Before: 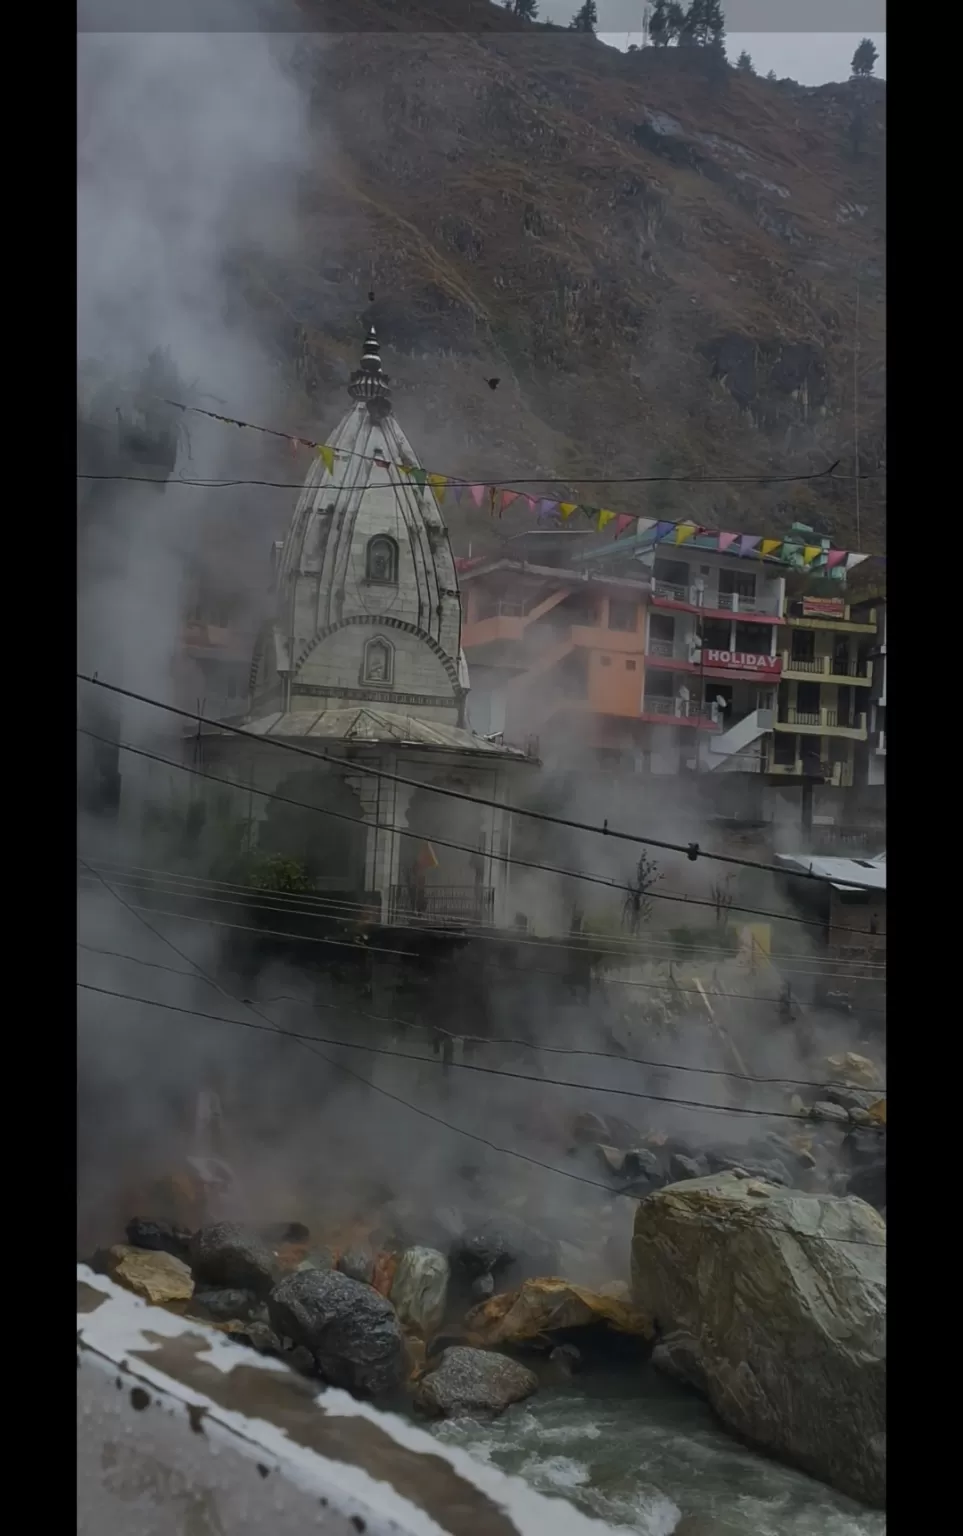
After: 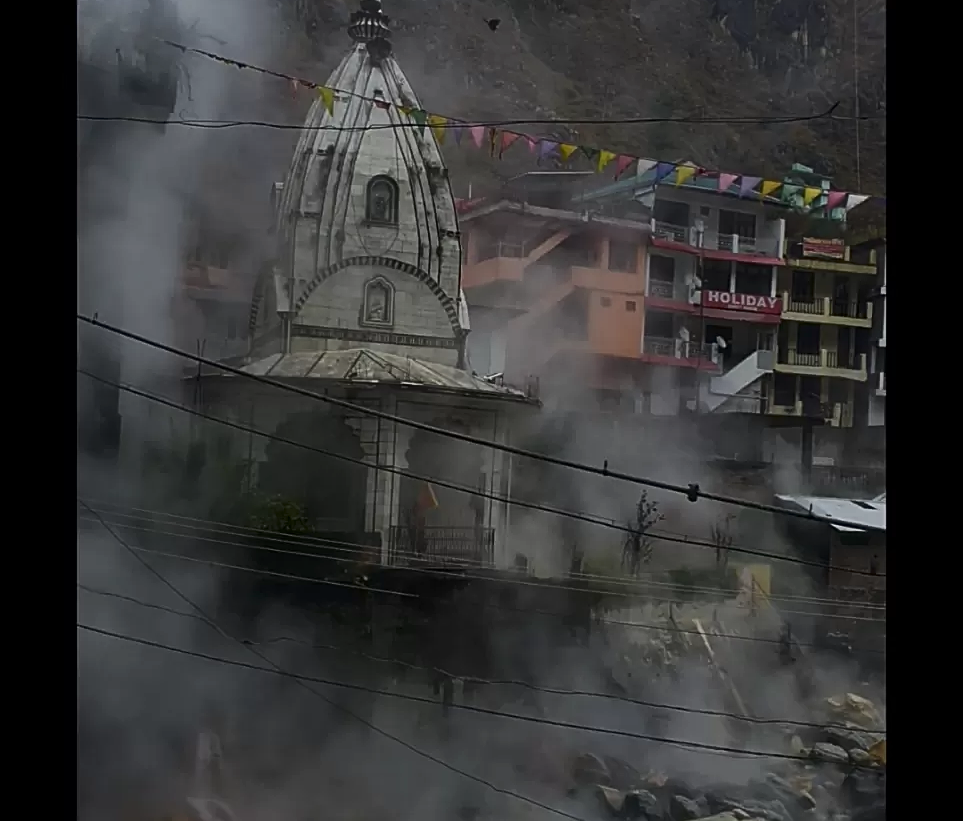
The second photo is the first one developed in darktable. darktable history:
crop and rotate: top 23.427%, bottom 23.09%
sharpen: on, module defaults
contrast brightness saturation: contrast 0.221
